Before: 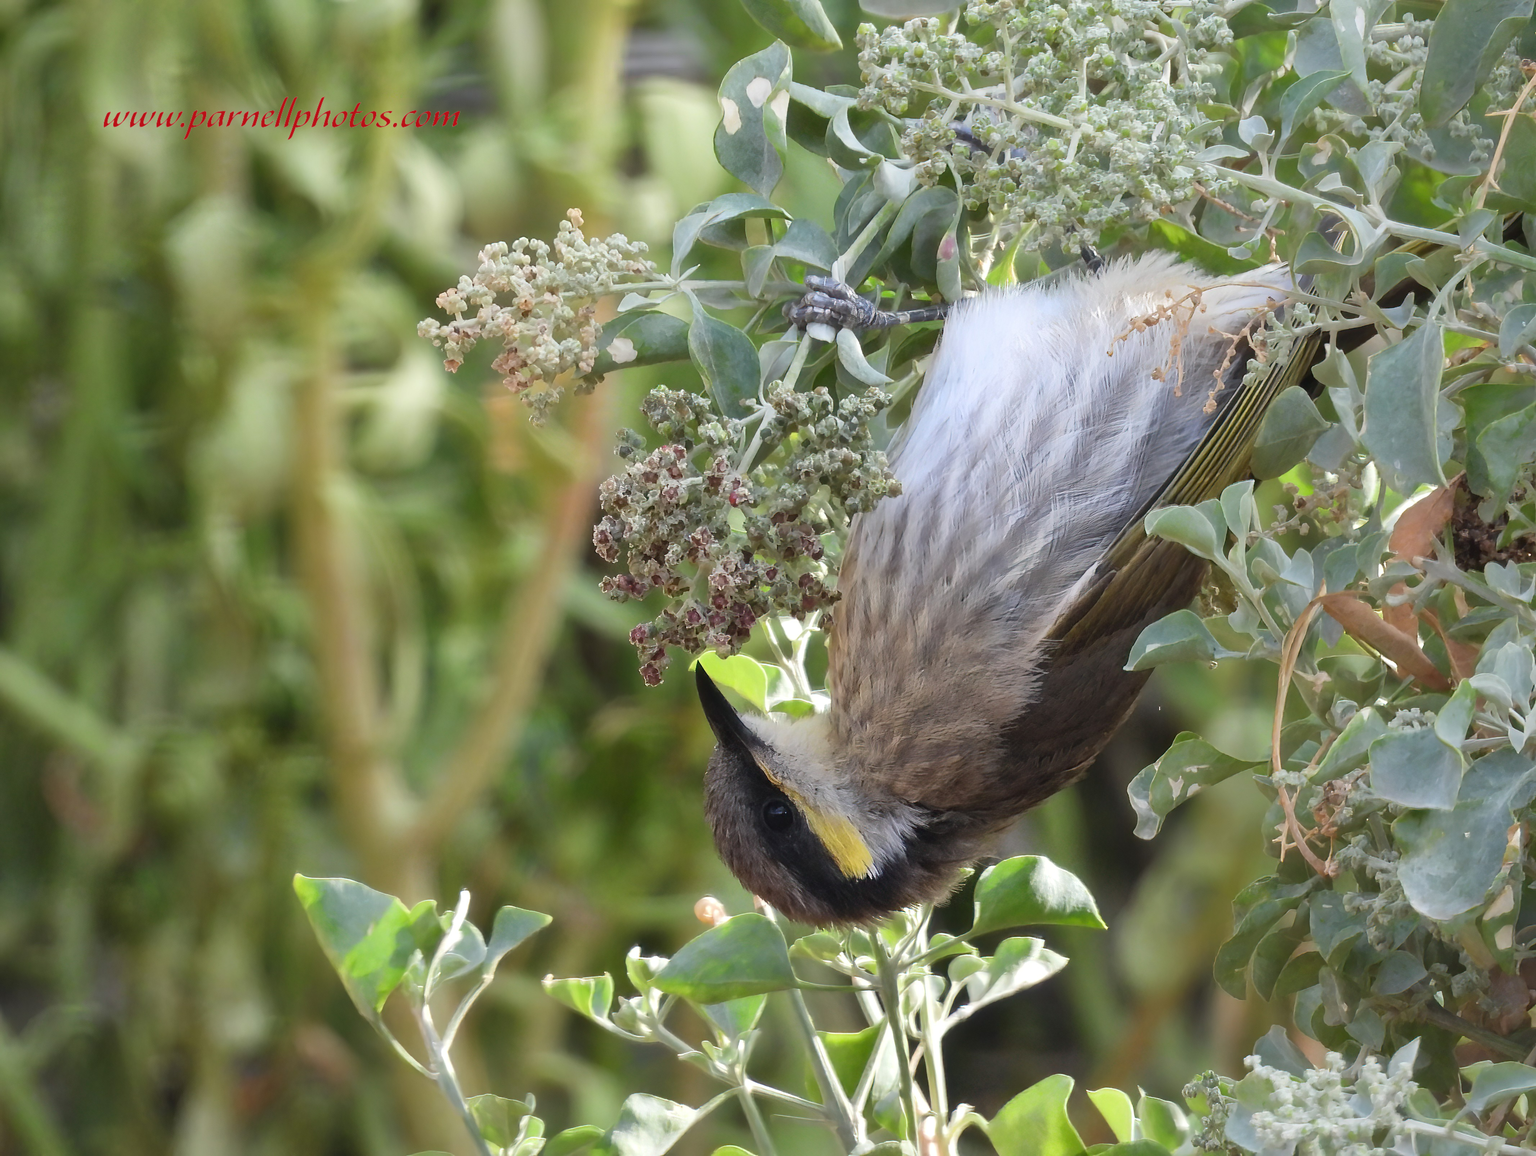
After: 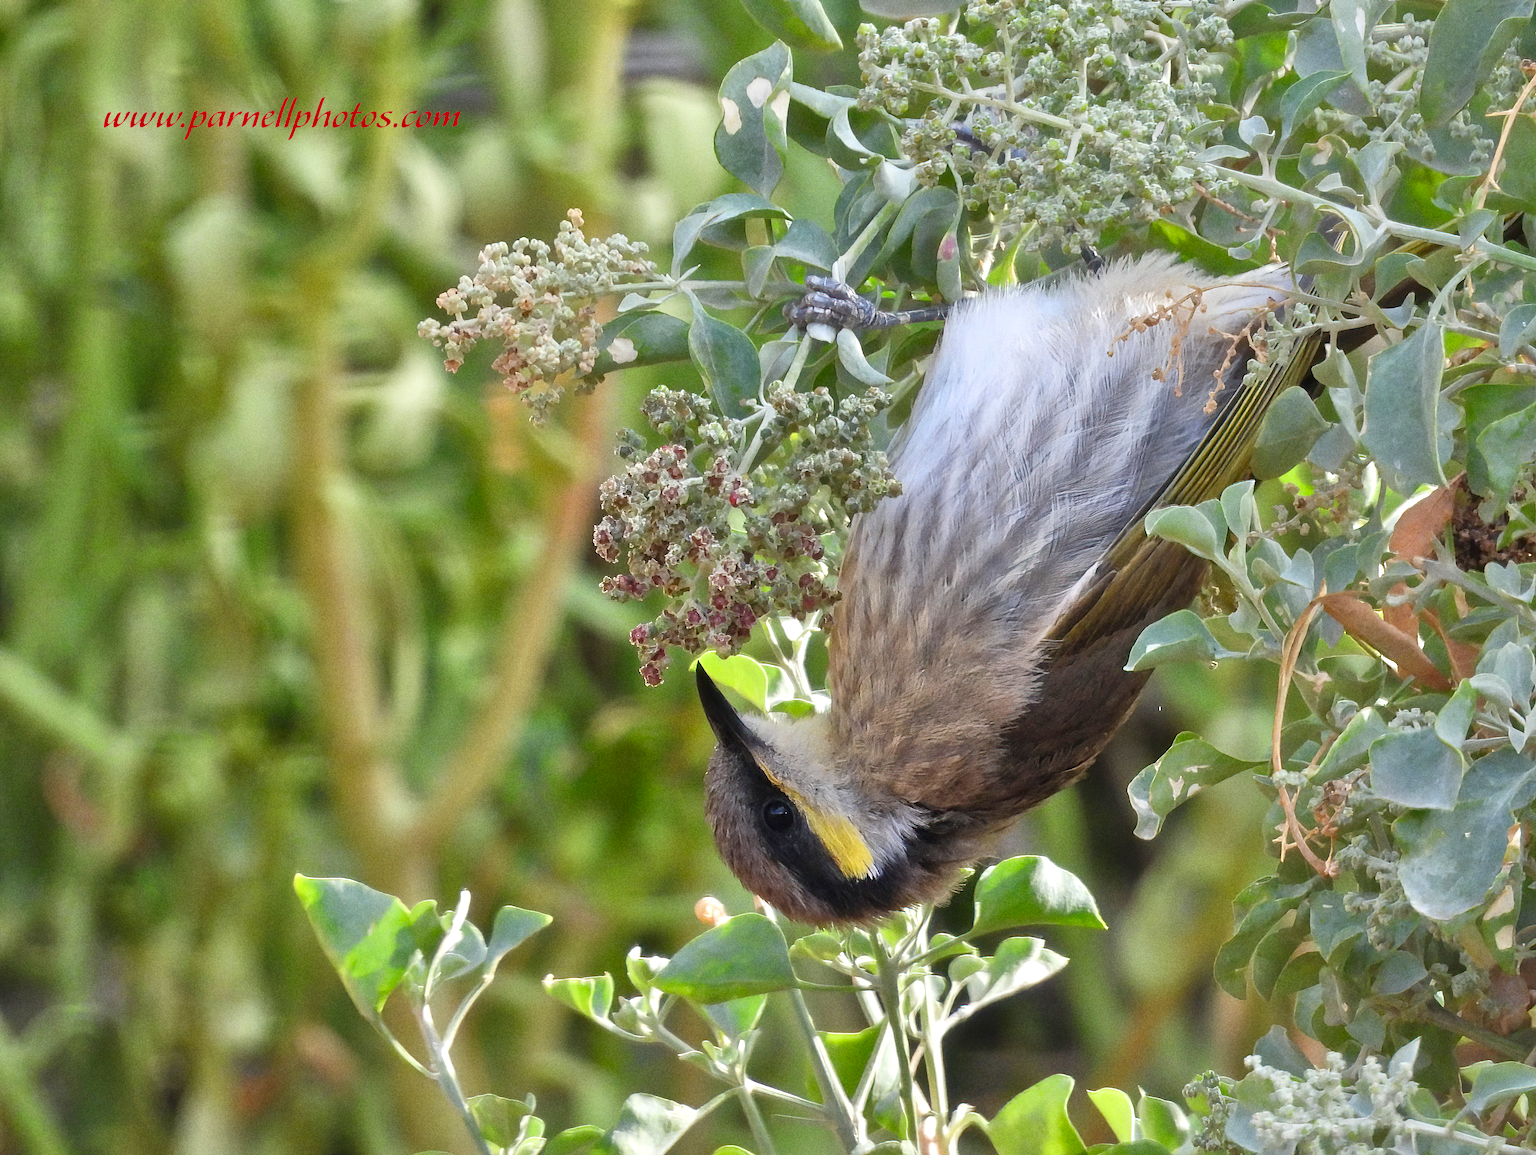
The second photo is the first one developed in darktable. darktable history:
tone equalizer: -7 EV 0.15 EV, -6 EV 0.6 EV, -5 EV 1.15 EV, -4 EV 1.33 EV, -3 EV 1.15 EV, -2 EV 0.6 EV, -1 EV 0.15 EV, mask exposure compensation -0.5 EV
grain: on, module defaults
contrast brightness saturation: contrast 0.07, brightness -0.14, saturation 0.11
